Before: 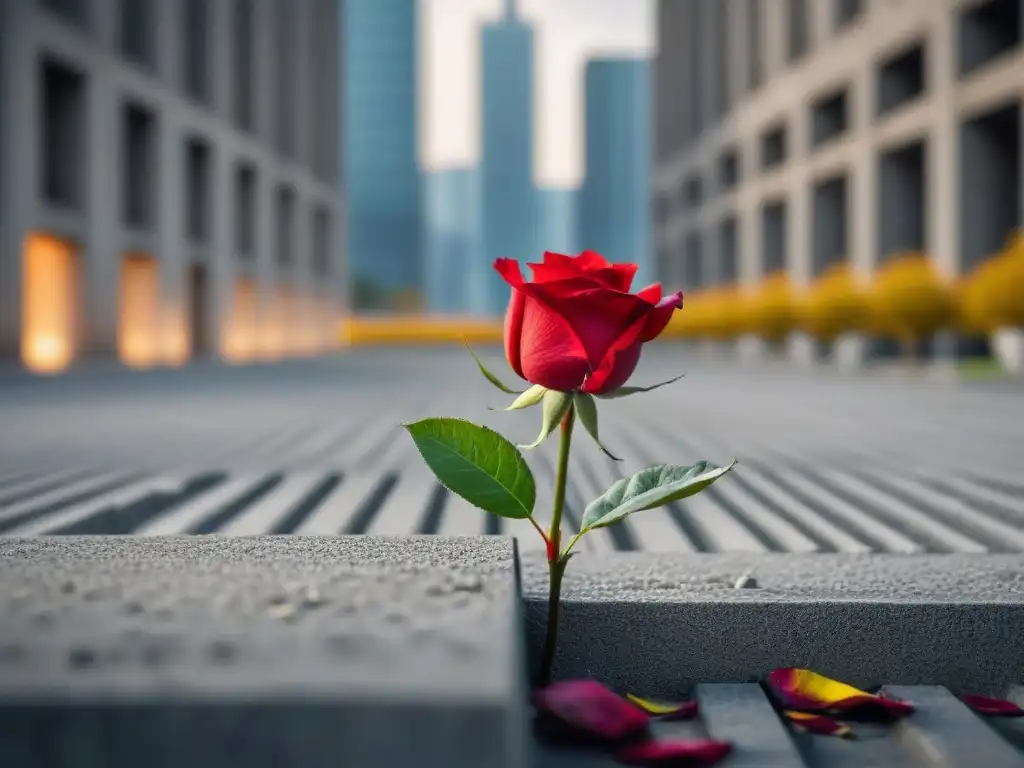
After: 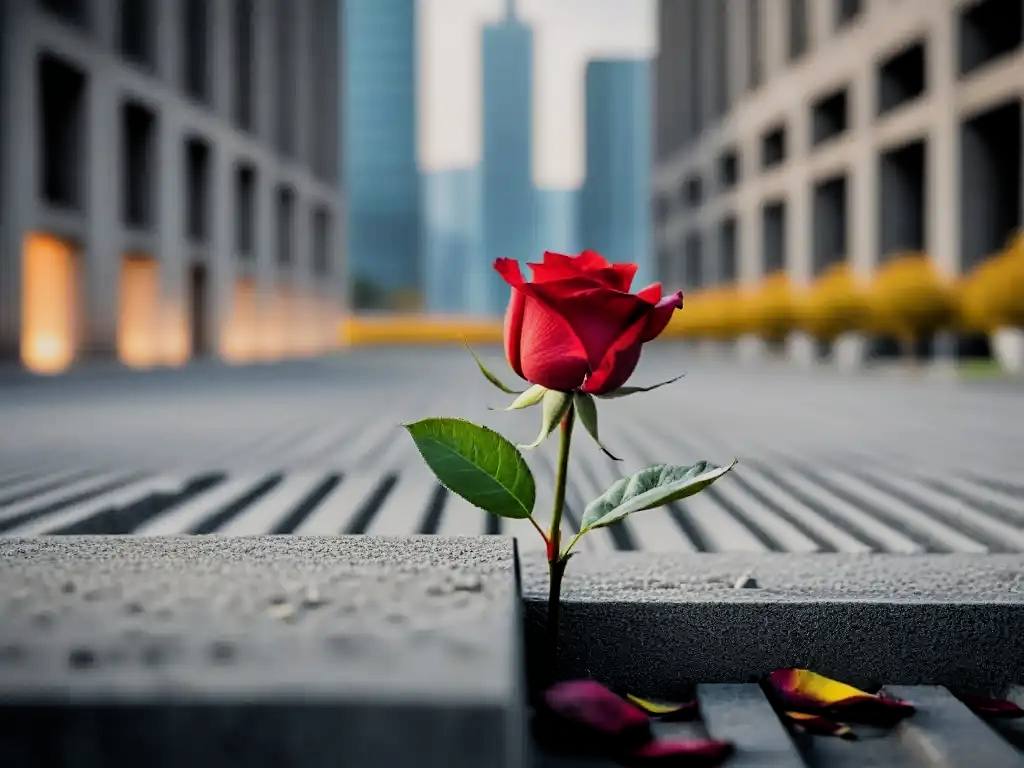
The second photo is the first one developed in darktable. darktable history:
sharpen: amount 0.2
filmic rgb: black relative exposure -5 EV, hardness 2.88, contrast 1.3, highlights saturation mix -30%
